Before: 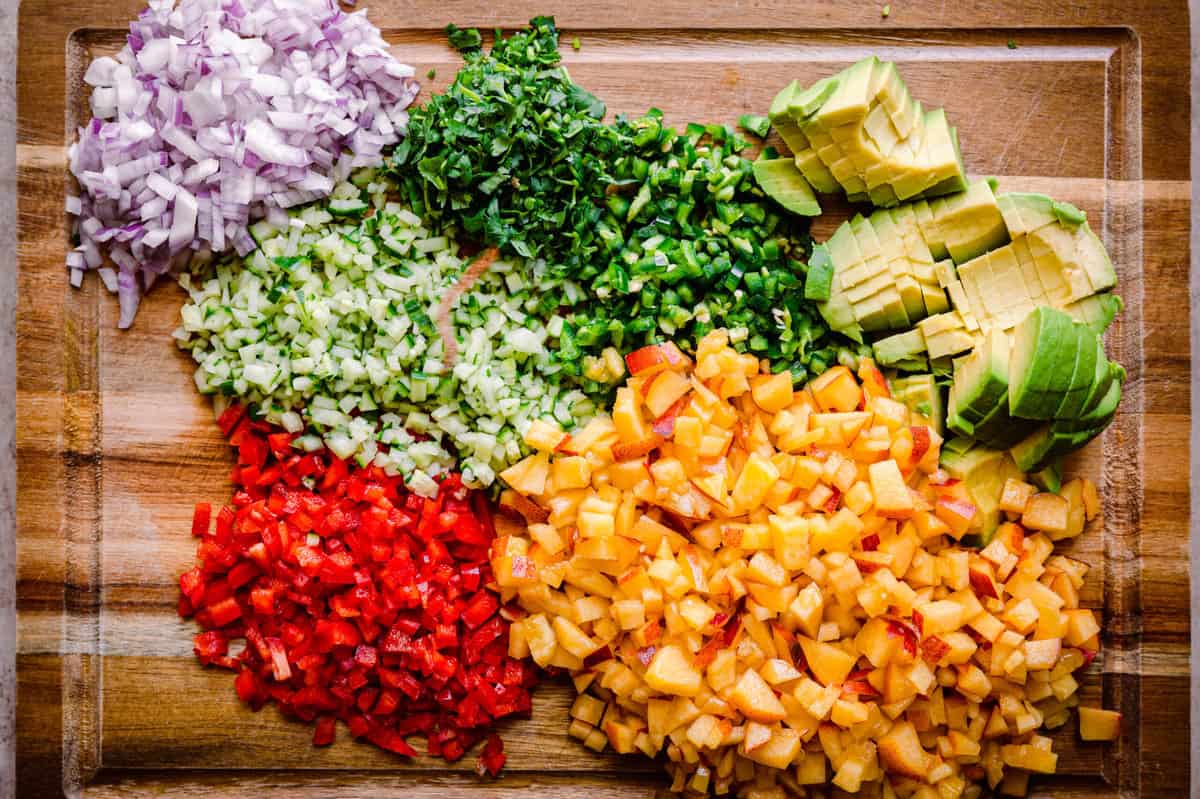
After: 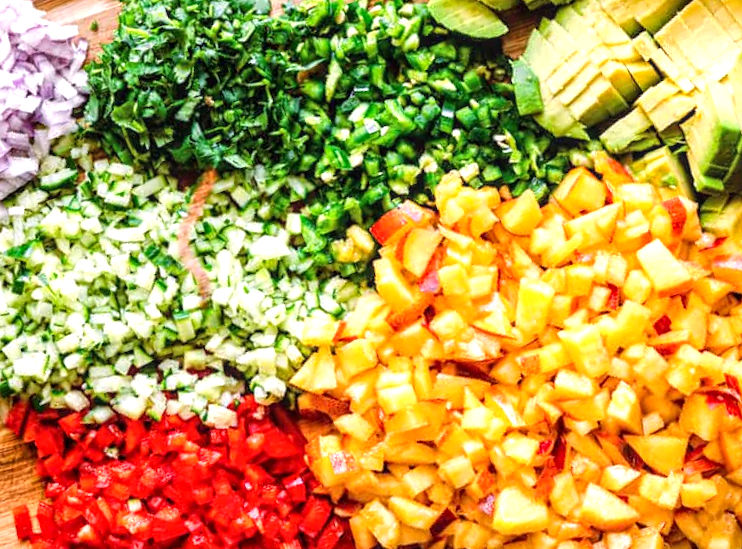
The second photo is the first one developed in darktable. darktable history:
crop and rotate: angle 19.11°, left 6.997%, right 4.109%, bottom 1.178%
local contrast: on, module defaults
exposure: black level correction 0, exposure 0.691 EV, compensate exposure bias true, compensate highlight preservation false
